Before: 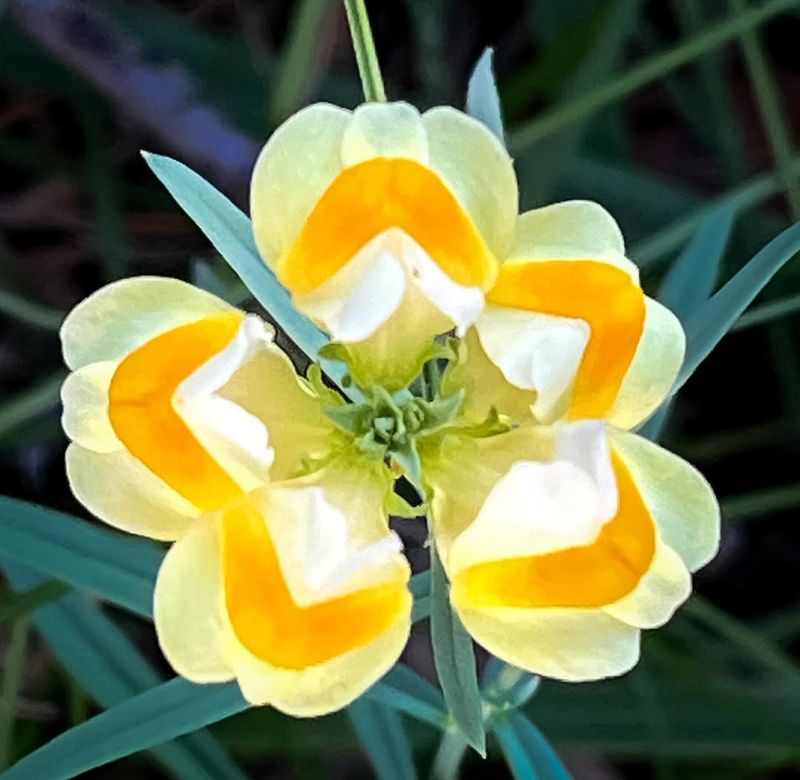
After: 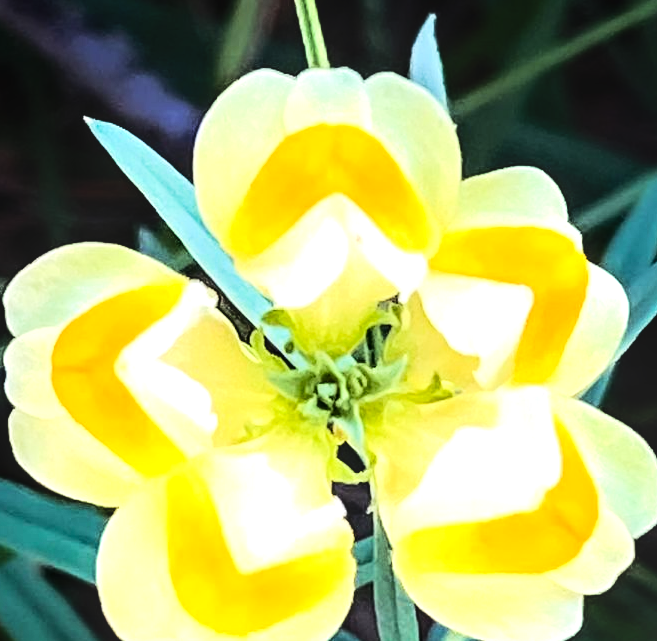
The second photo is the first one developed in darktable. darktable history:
tone equalizer: -8 EV -1.1 EV, -7 EV -1.02 EV, -6 EV -0.86 EV, -5 EV -0.568 EV, -3 EV 0.545 EV, -2 EV 0.876 EV, -1 EV 0.988 EV, +0 EV 1.08 EV, smoothing diameter 2.03%, edges refinement/feathering 19.07, mask exposure compensation -1.57 EV, filter diffusion 5
local contrast: on, module defaults
base curve: curves: ch0 [(0, 0) (0.032, 0.025) (0.121, 0.166) (0.206, 0.329) (0.605, 0.79) (1, 1)]
crop and rotate: left 7.239%, top 4.485%, right 10.599%, bottom 13.22%
velvia: on, module defaults
